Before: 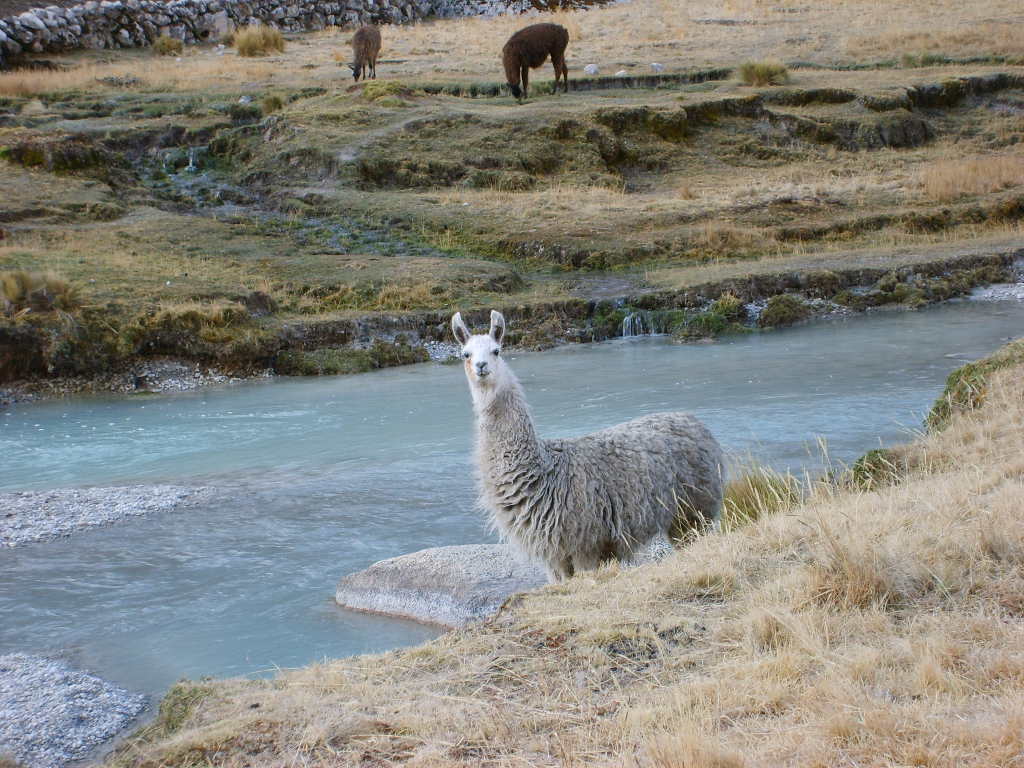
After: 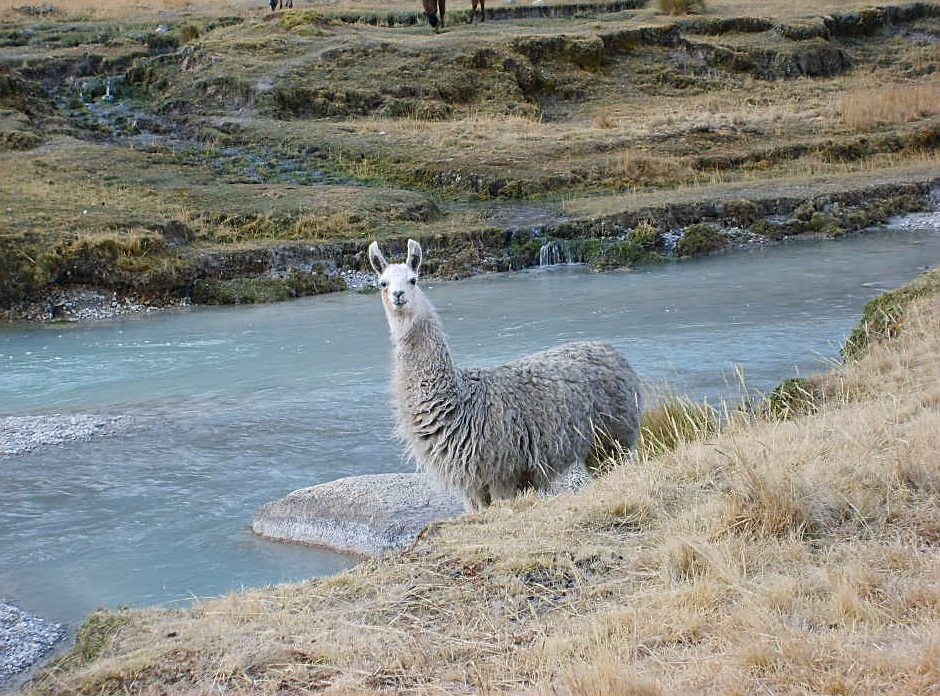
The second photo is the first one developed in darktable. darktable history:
sharpen: on, module defaults
color correction: highlights a* 0.205, highlights b* 2.69, shadows a* -0.788, shadows b* -4.56
crop and rotate: left 8.191%, top 9.249%
